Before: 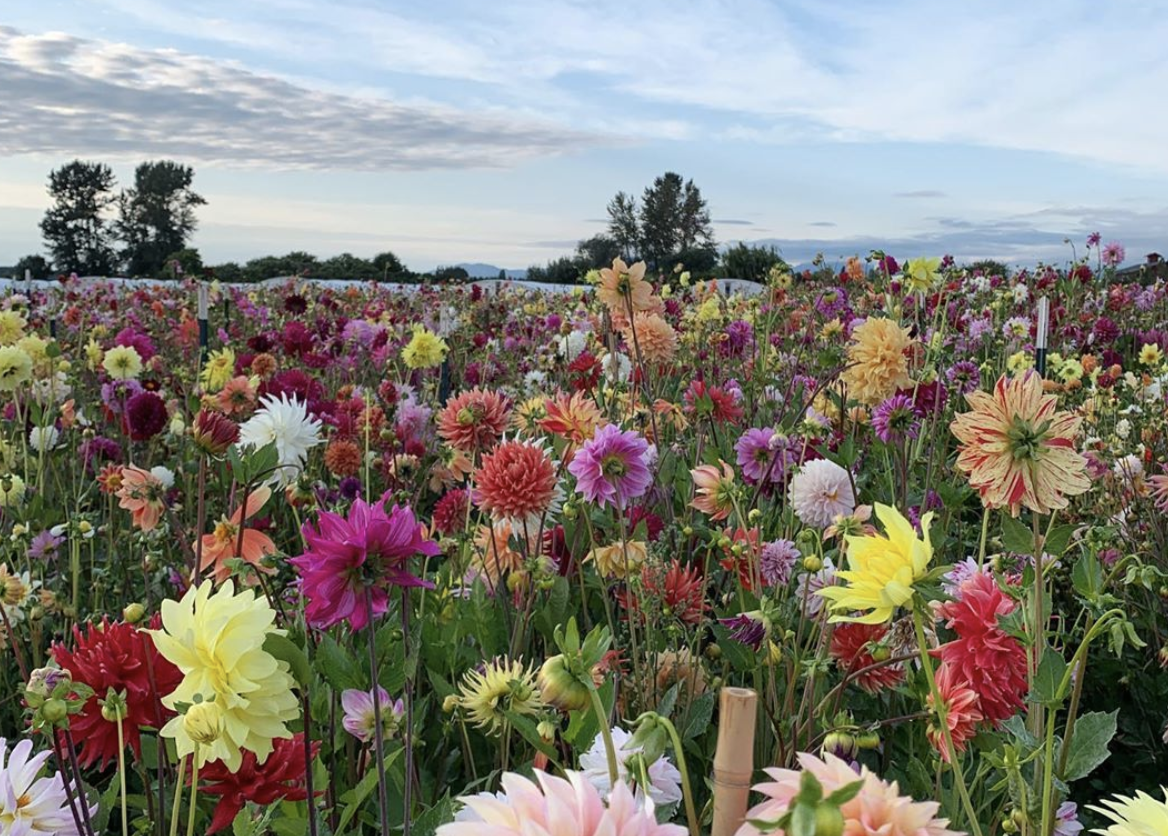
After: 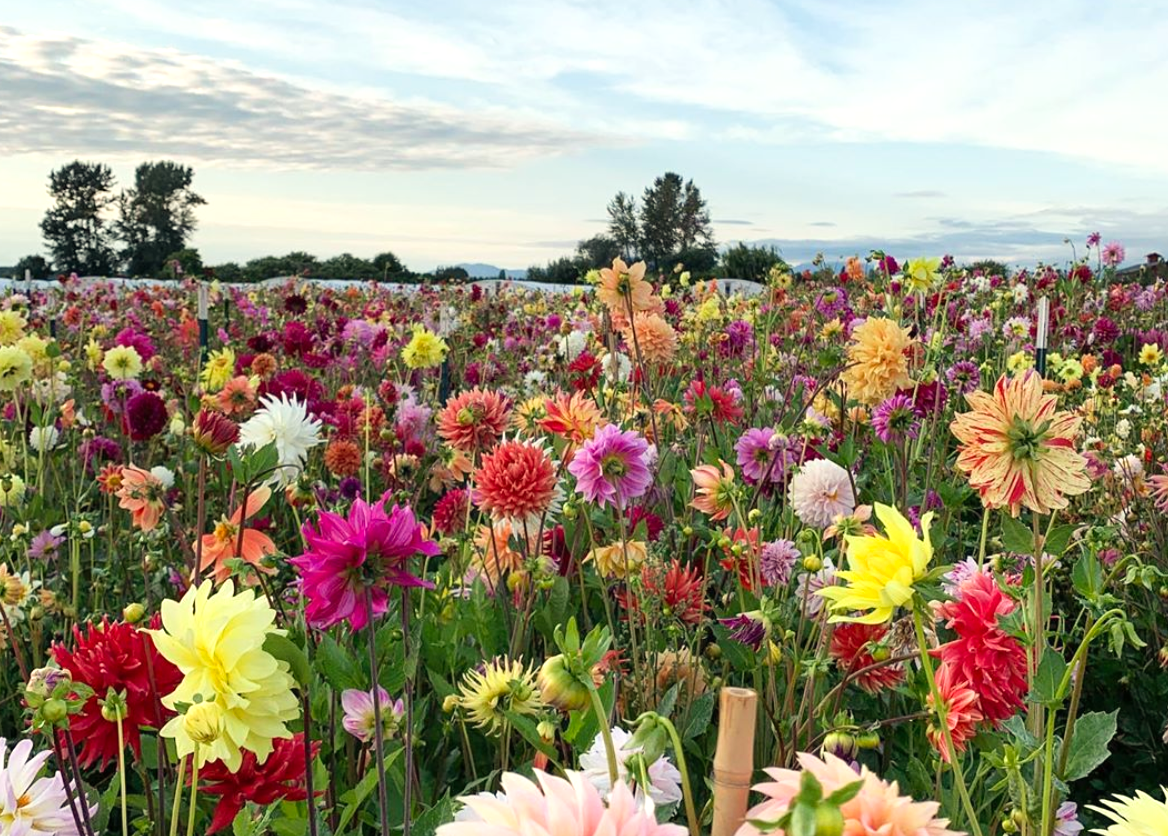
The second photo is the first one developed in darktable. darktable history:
sigmoid: contrast 1.22, skew 0.65
levels: levels [0, 0.43, 0.859]
white balance: red 1.029, blue 0.92
